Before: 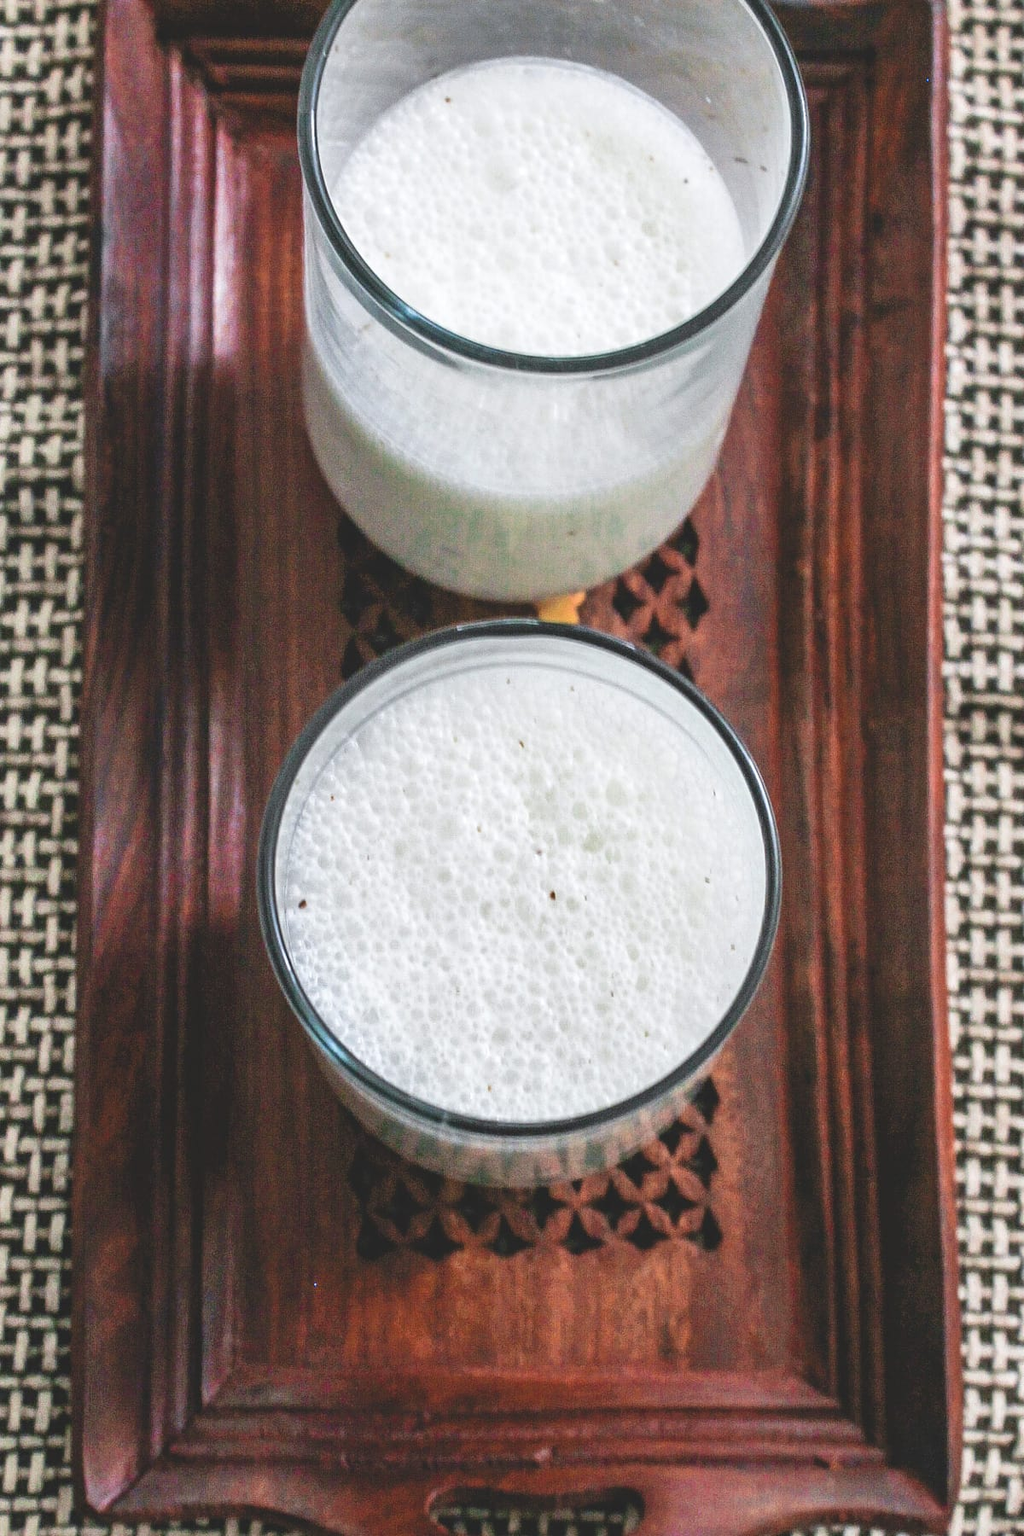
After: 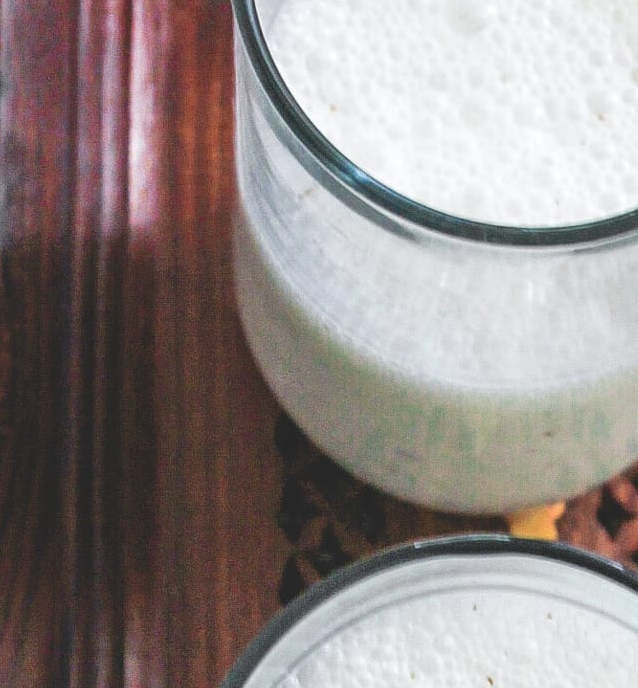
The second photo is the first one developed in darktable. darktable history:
color zones: curves: ch0 [(0, 0.5) (0.143, 0.5) (0.286, 0.5) (0.429, 0.5) (0.62, 0.489) (0.714, 0.445) (0.844, 0.496) (1, 0.5)]; ch1 [(0, 0.5) (0.143, 0.5) (0.286, 0.5) (0.429, 0.5) (0.571, 0.5) (0.714, 0.523) (0.857, 0.5) (1, 0.5)]
crop: left 10.105%, top 10.652%, right 36.647%, bottom 51.097%
